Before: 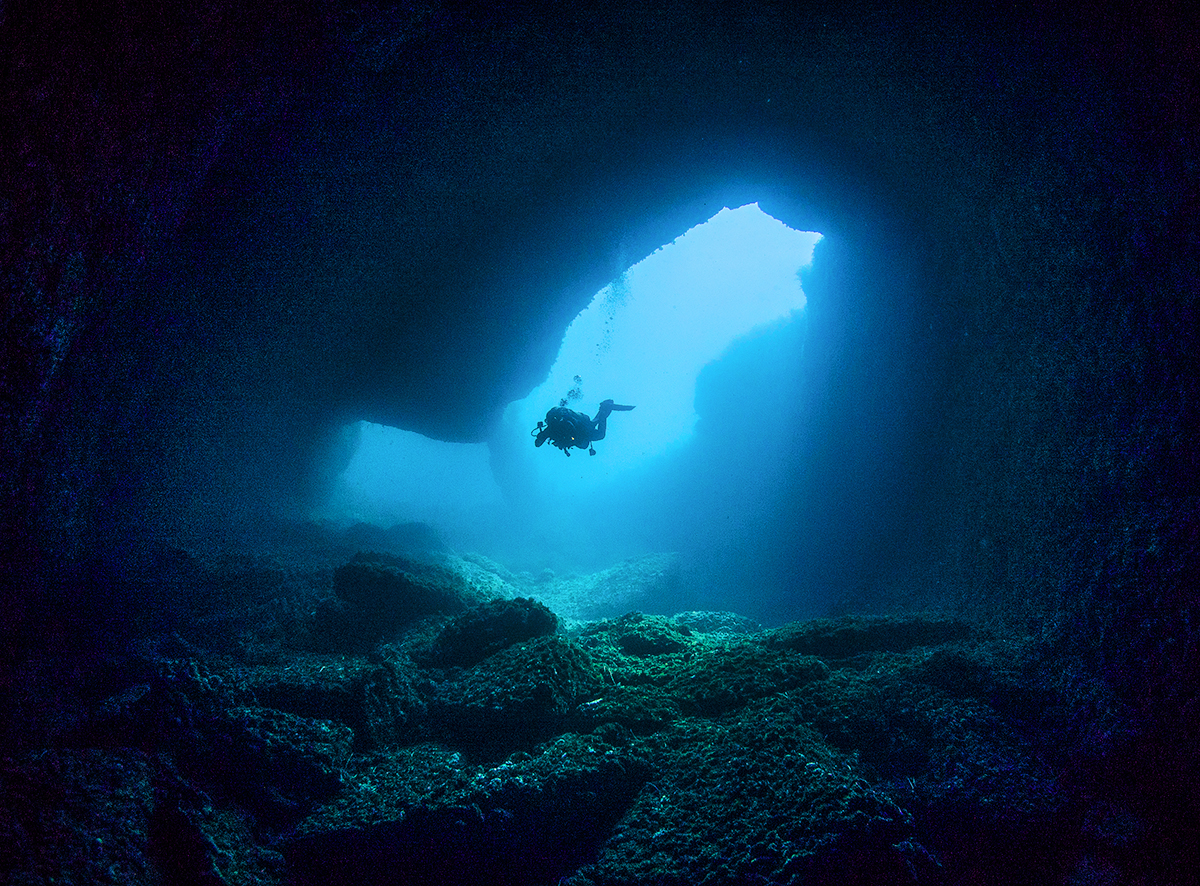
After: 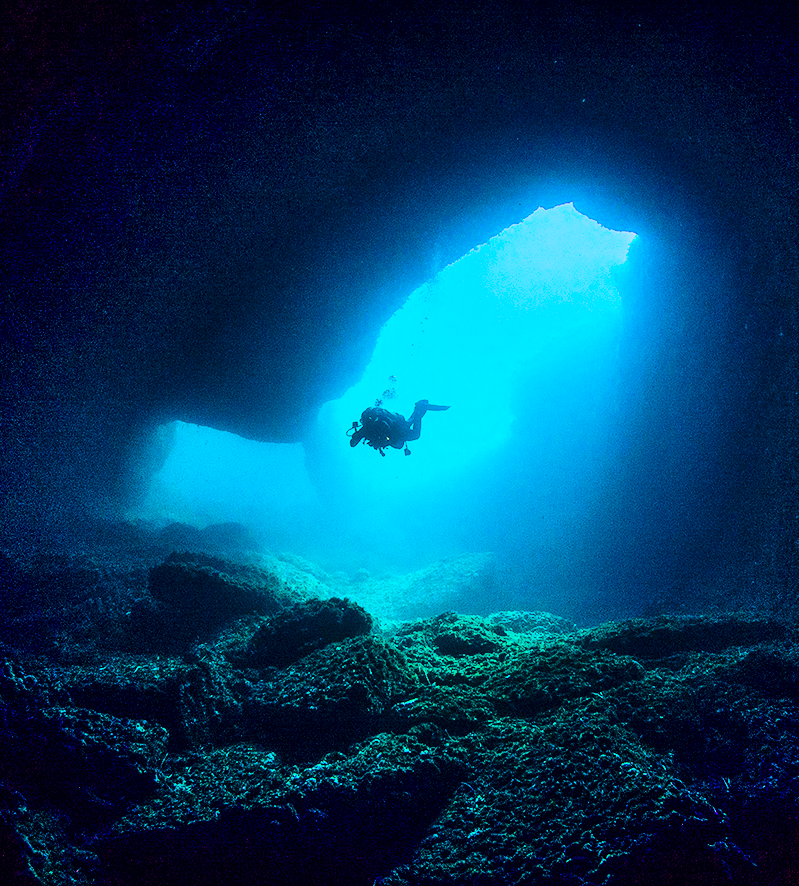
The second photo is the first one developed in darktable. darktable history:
contrast brightness saturation: contrast 0.2, brightness 0.16, saturation 0.22
crop: left 15.419%, right 17.914%
tone curve: curves: ch0 [(0, 0) (0.049, 0.01) (0.154, 0.081) (0.491, 0.56) (0.739, 0.794) (0.992, 0.937)]; ch1 [(0, 0) (0.172, 0.123) (0.317, 0.272) (0.401, 0.422) (0.499, 0.497) (0.531, 0.54) (0.615, 0.603) (0.741, 0.783) (1, 1)]; ch2 [(0, 0) (0.411, 0.424) (0.462, 0.464) (0.502, 0.489) (0.544, 0.551) (0.686, 0.638) (1, 1)], color space Lab, independent channels, preserve colors none
tone equalizer: -8 EV 0.25 EV, -7 EV 0.417 EV, -6 EV 0.417 EV, -5 EV 0.25 EV, -3 EV -0.25 EV, -2 EV -0.417 EV, -1 EV -0.417 EV, +0 EV -0.25 EV, edges refinement/feathering 500, mask exposure compensation -1.57 EV, preserve details guided filter
